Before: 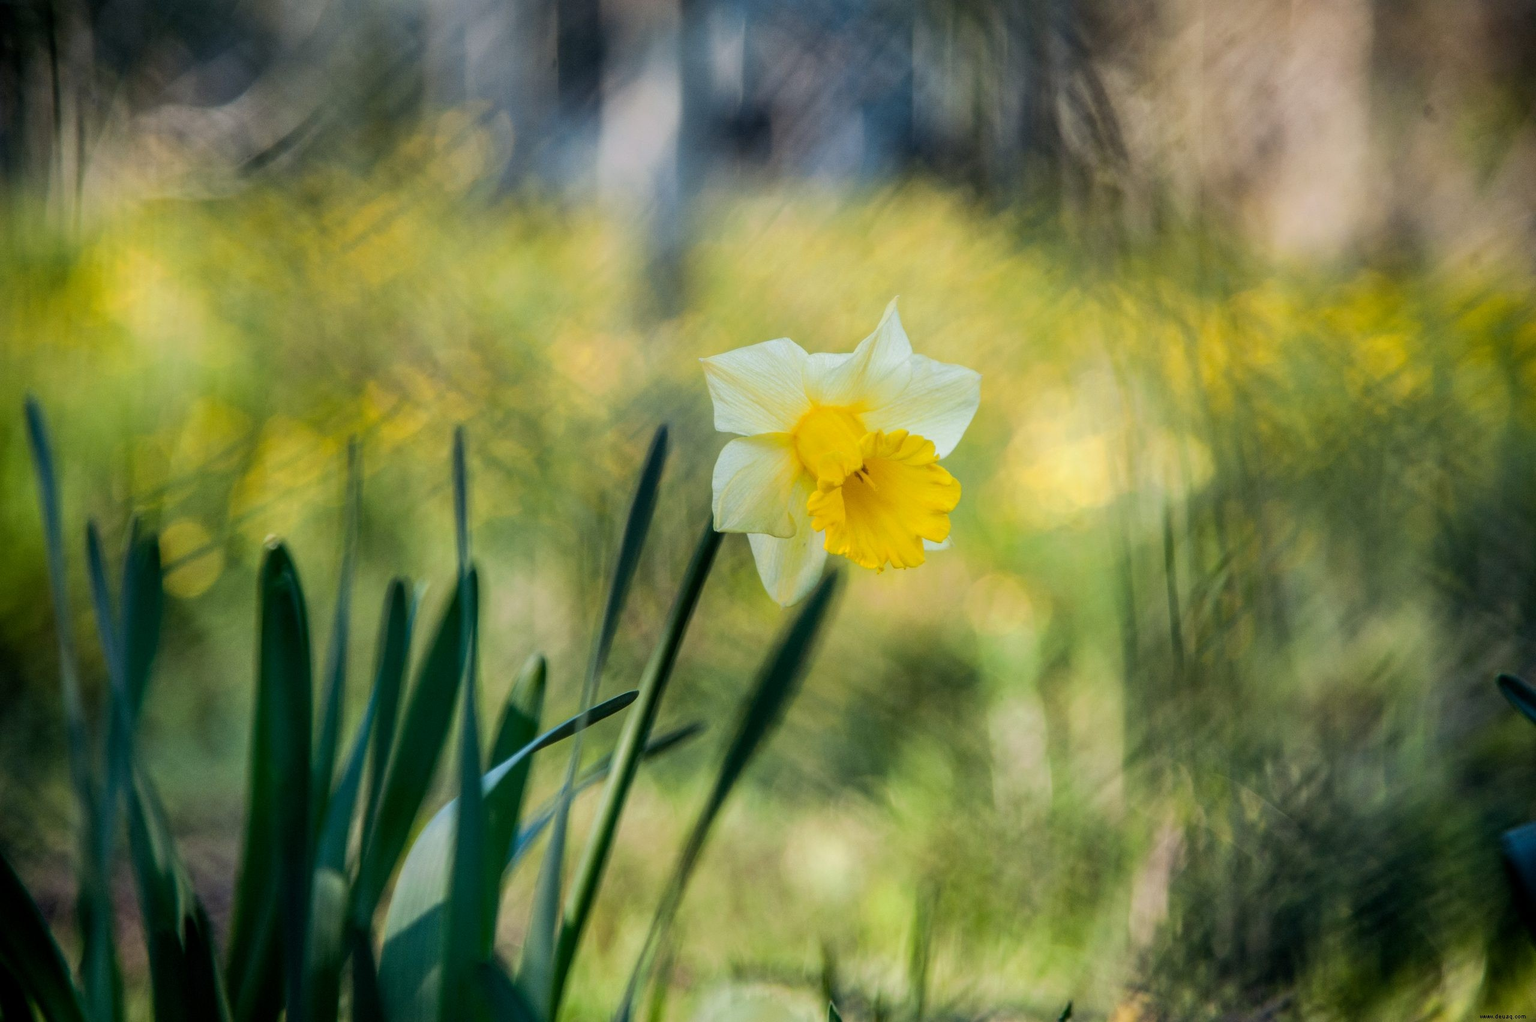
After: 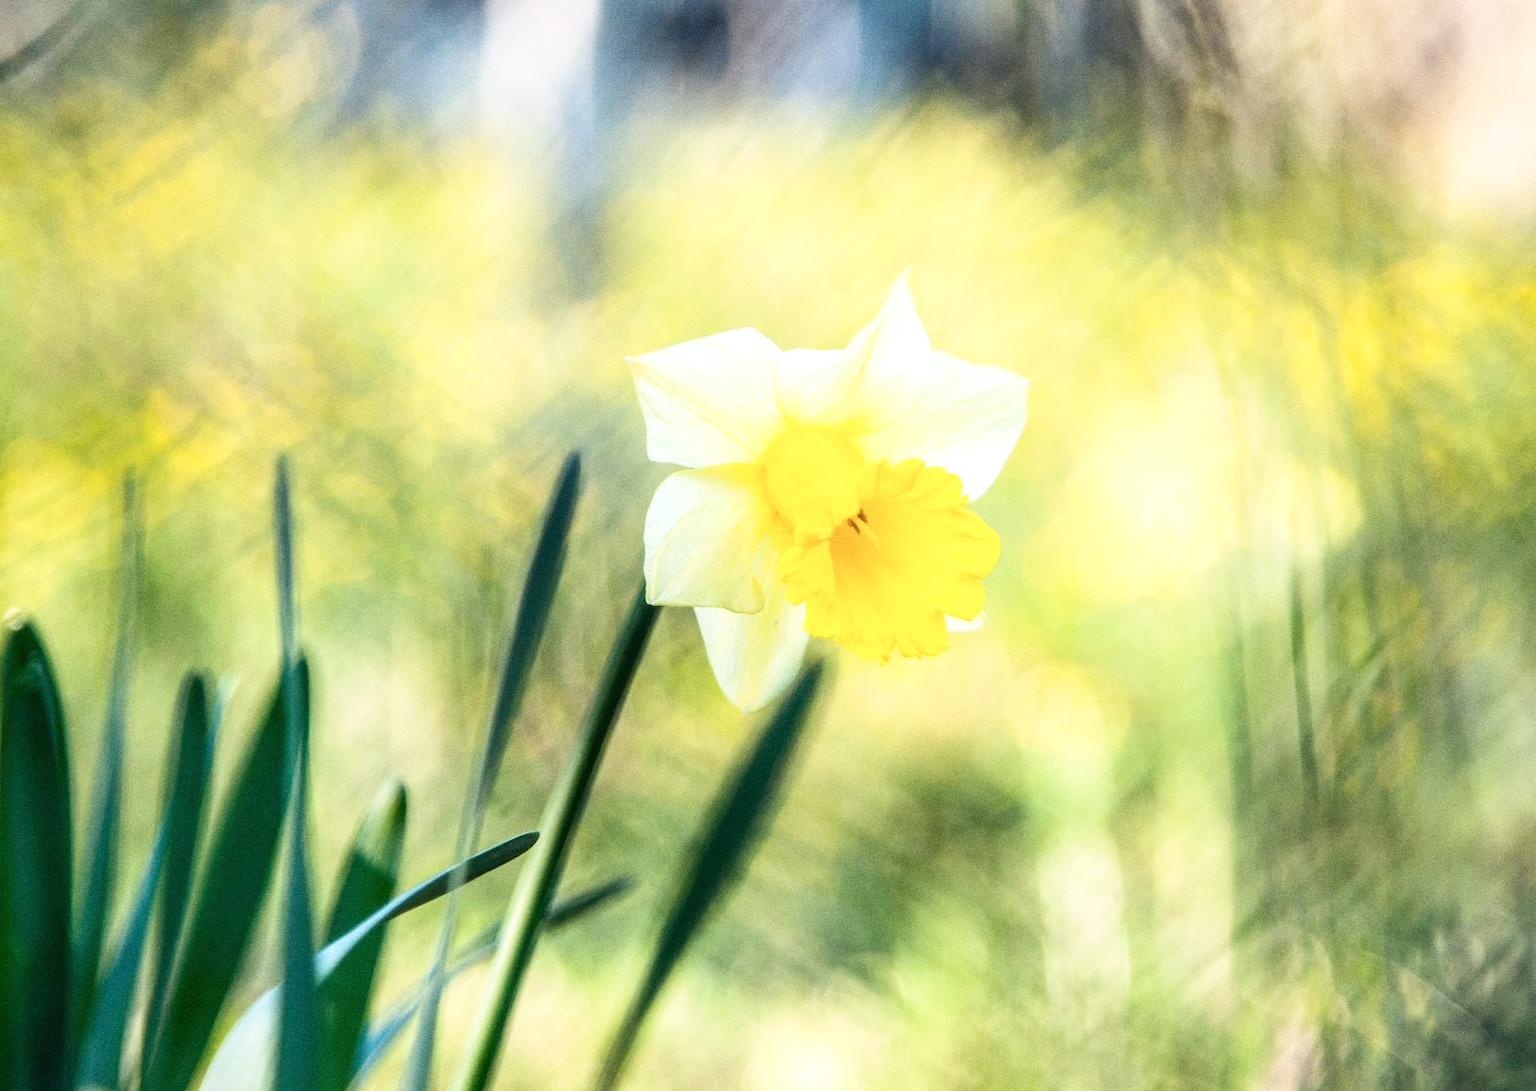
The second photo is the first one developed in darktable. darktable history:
base curve: curves: ch0 [(0, 0) (0.204, 0.334) (0.55, 0.733) (1, 1)], preserve colors none
crop and rotate: left 17.046%, top 10.659%, right 12.989%, bottom 14.553%
grain: coarseness 0.09 ISO
shadows and highlights: shadows -12.5, white point adjustment 4, highlights 28.33
exposure: black level correction 0, exposure 0.5 EV, compensate exposure bias true, compensate highlight preservation false
